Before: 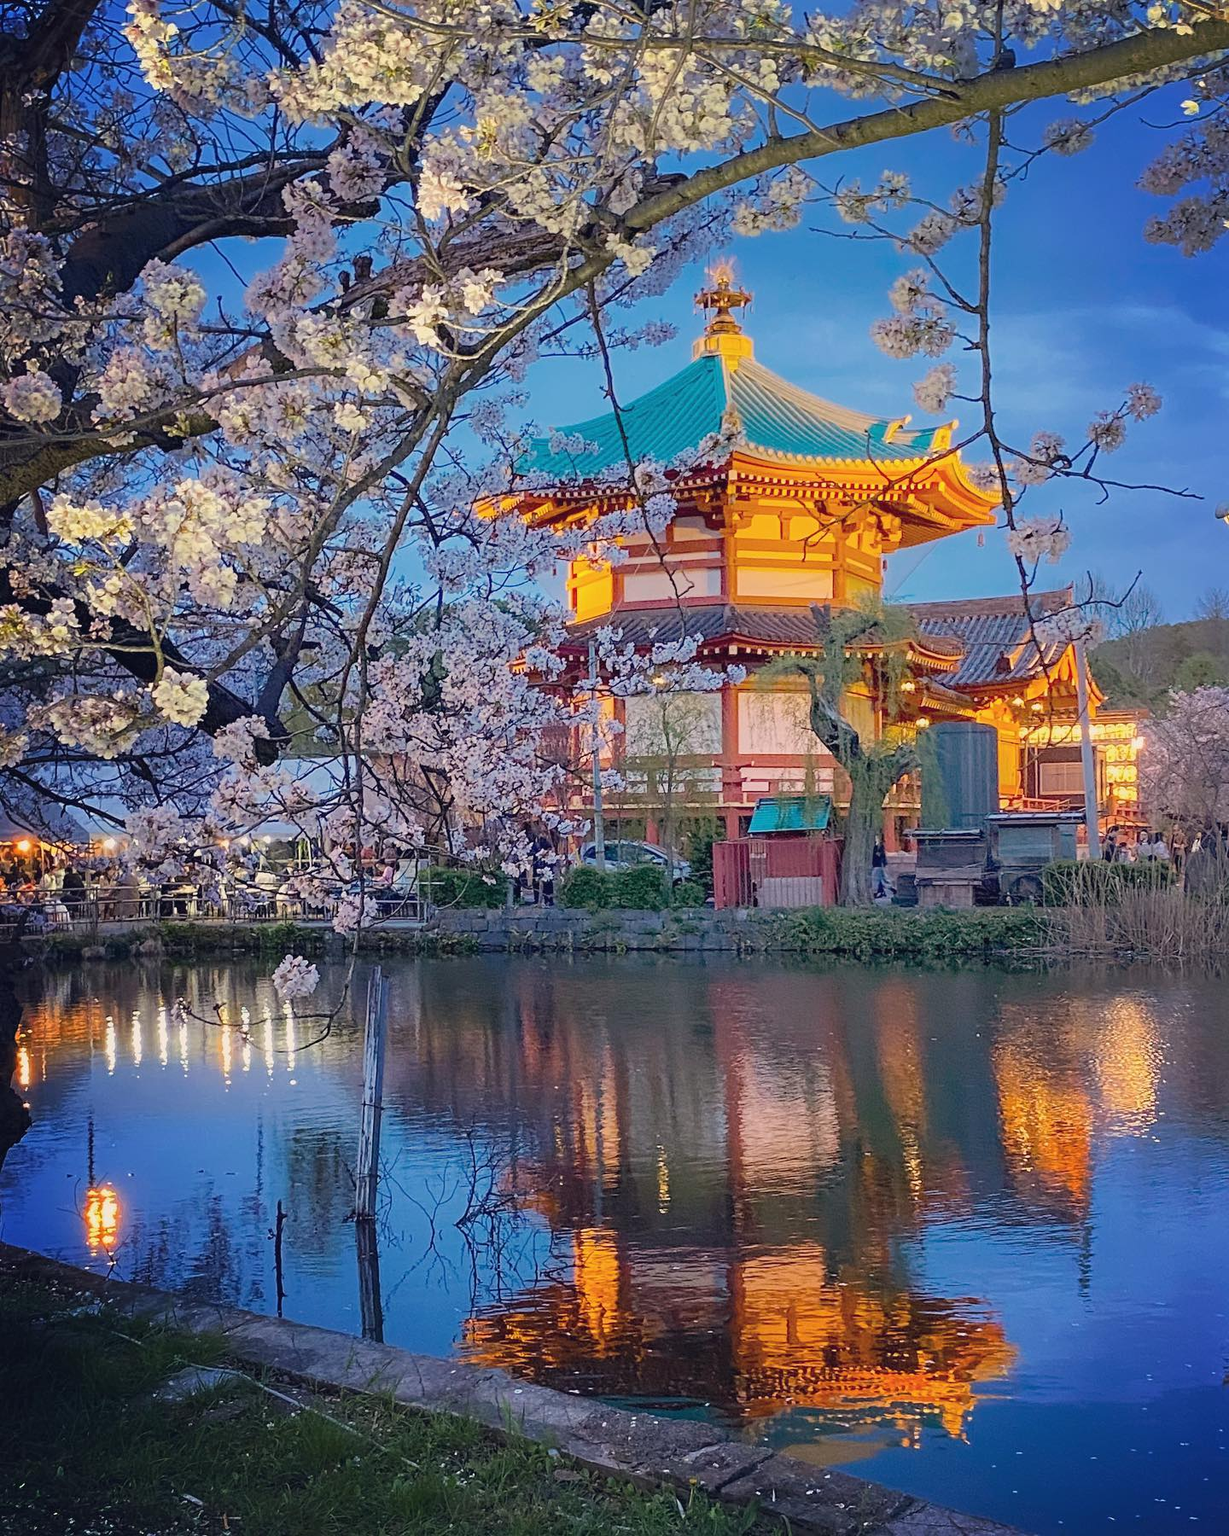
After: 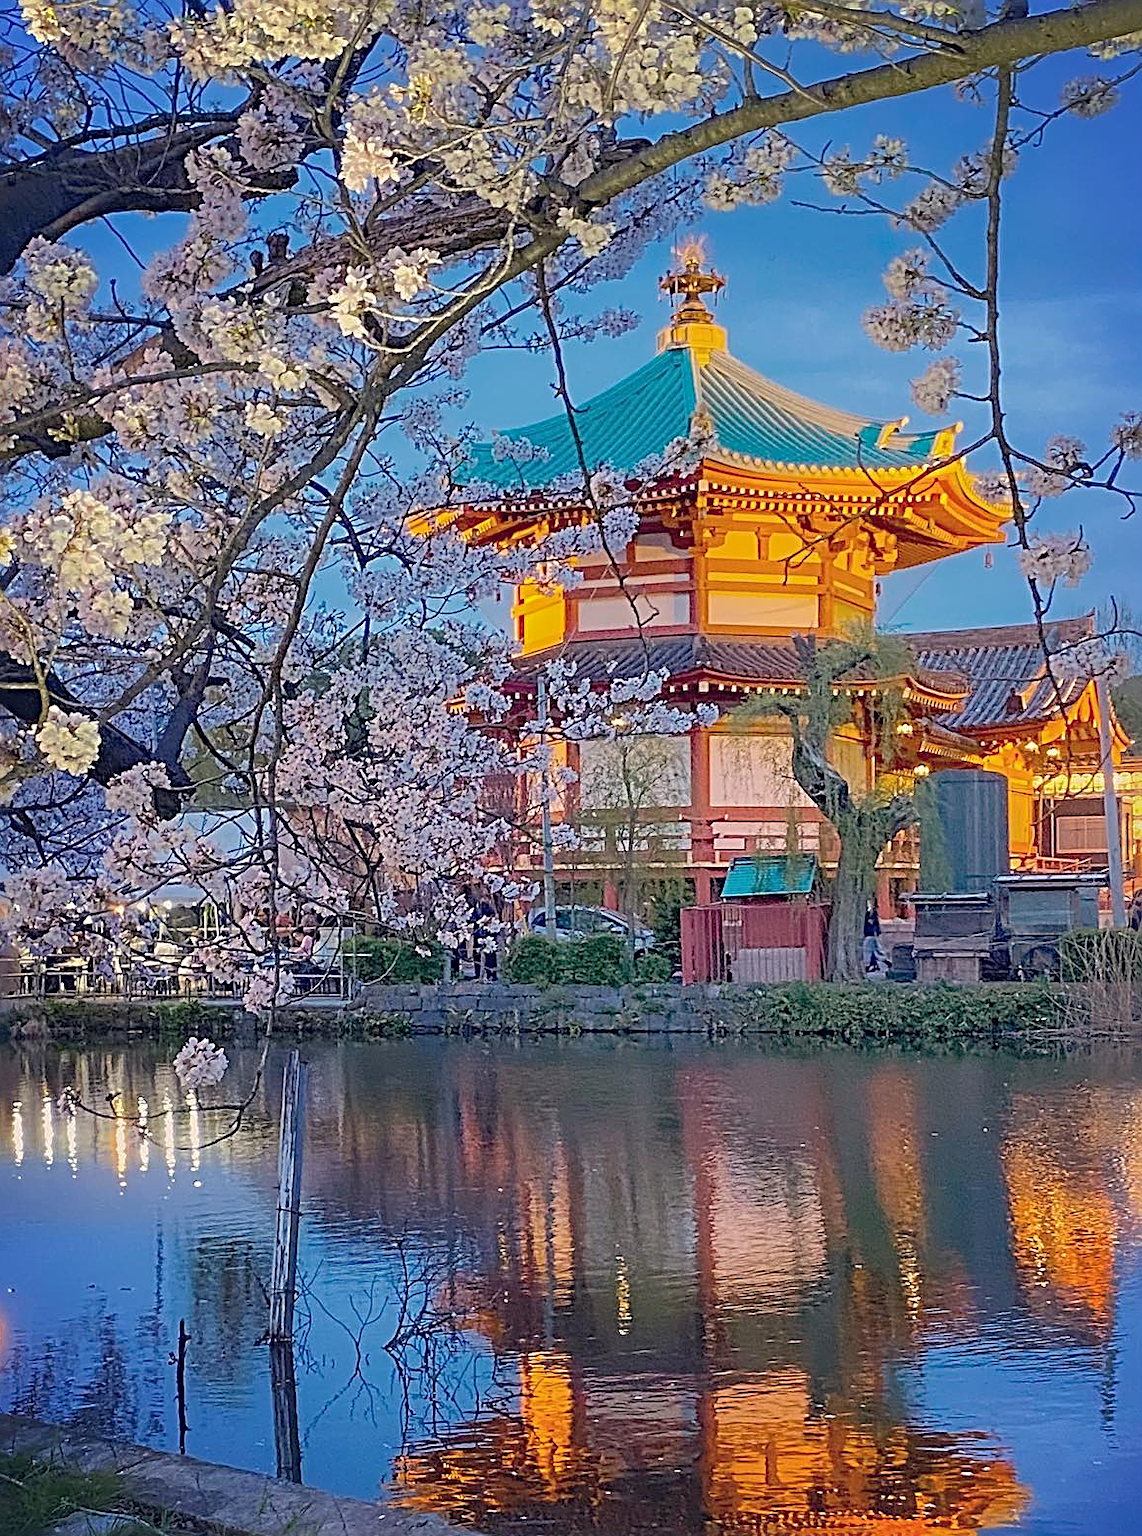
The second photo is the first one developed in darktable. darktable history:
shadows and highlights: on, module defaults
sharpen: radius 2.817, amount 0.715
crop: left 9.929%, top 3.475%, right 9.188%, bottom 9.529%
